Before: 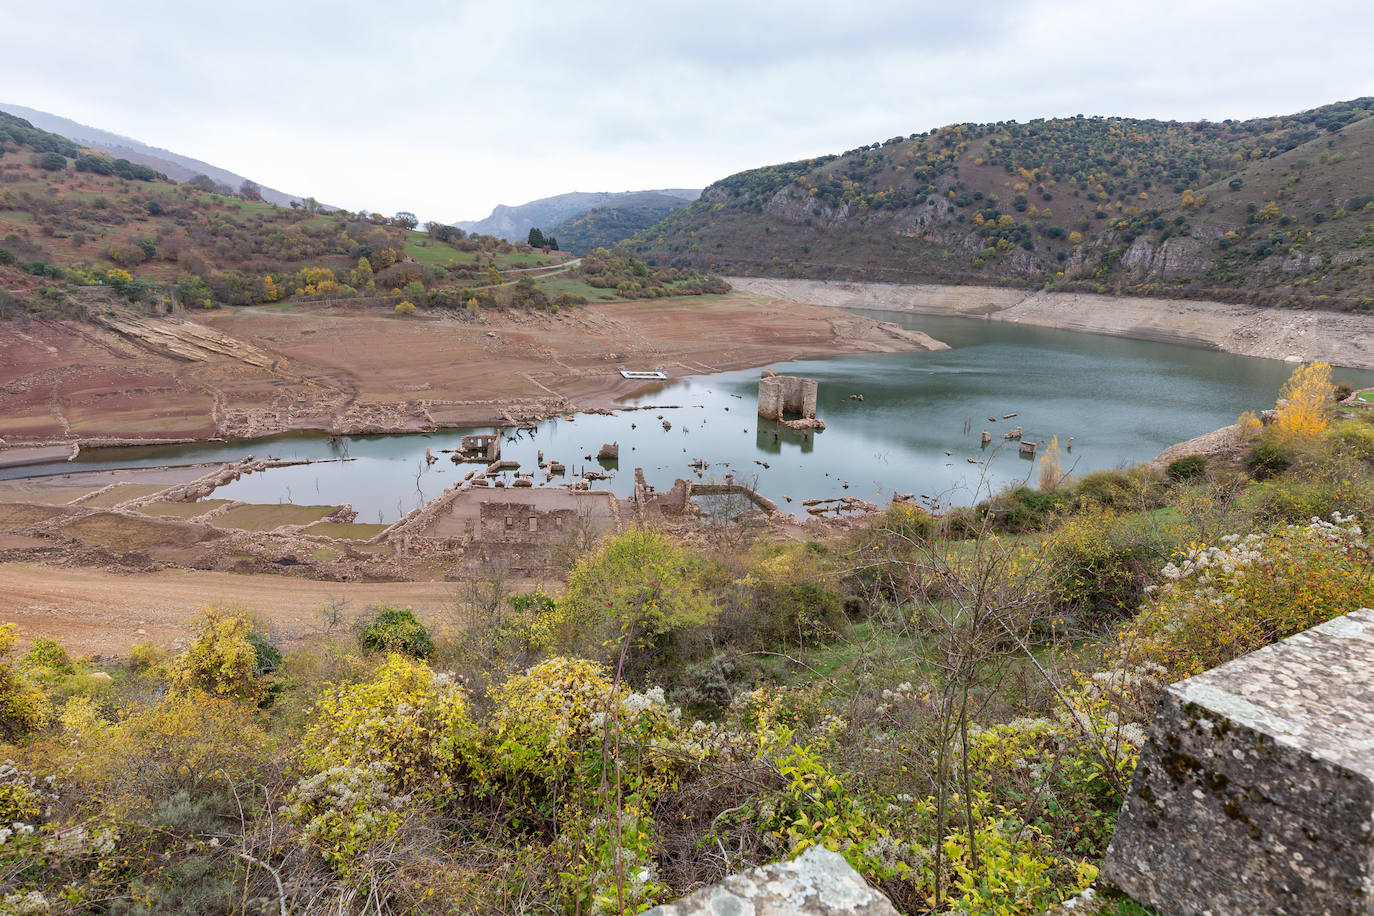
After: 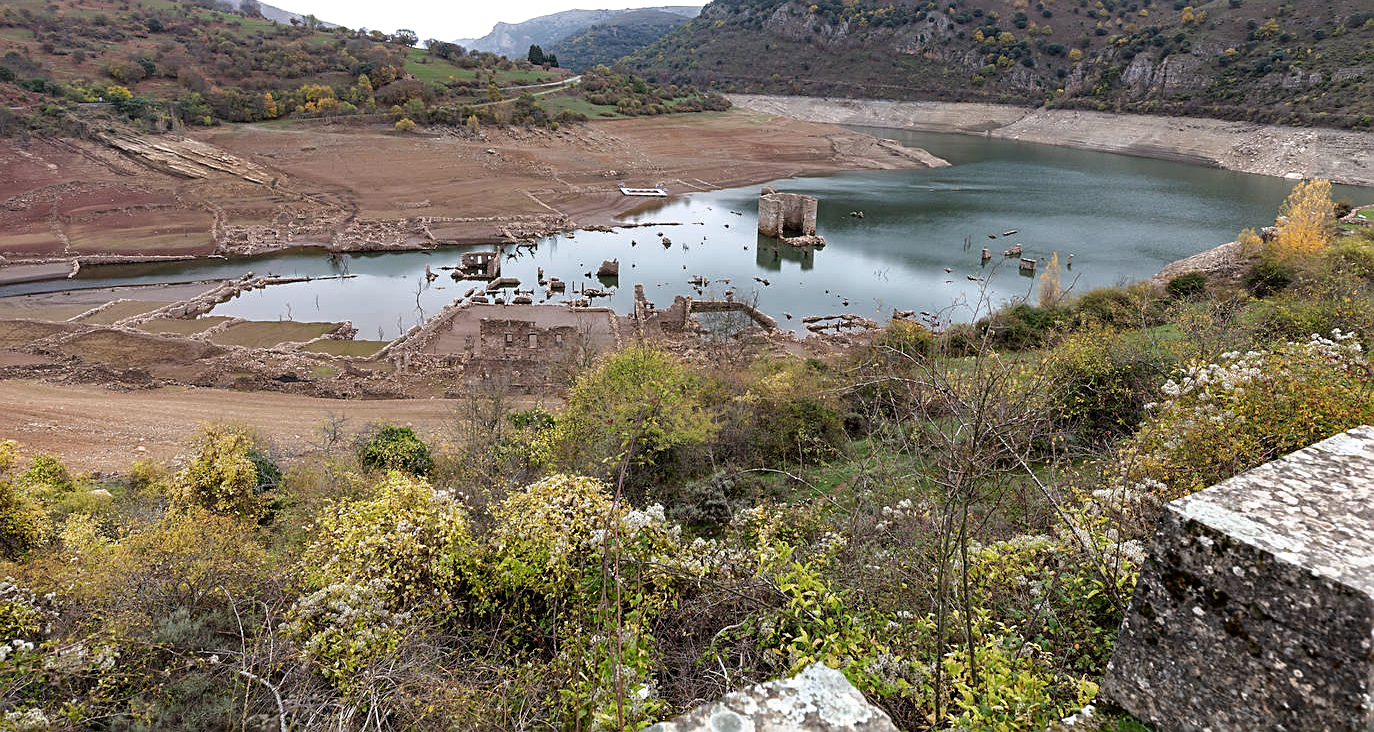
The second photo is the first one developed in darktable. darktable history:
sharpen: on, module defaults
tone curve: curves: ch0 [(0, 0) (0.568, 0.517) (0.8, 0.717) (1, 1)]
filmic rgb: black relative exposure -9.08 EV, white relative exposure 2.3 EV, hardness 7.49
crop and rotate: top 19.998%
